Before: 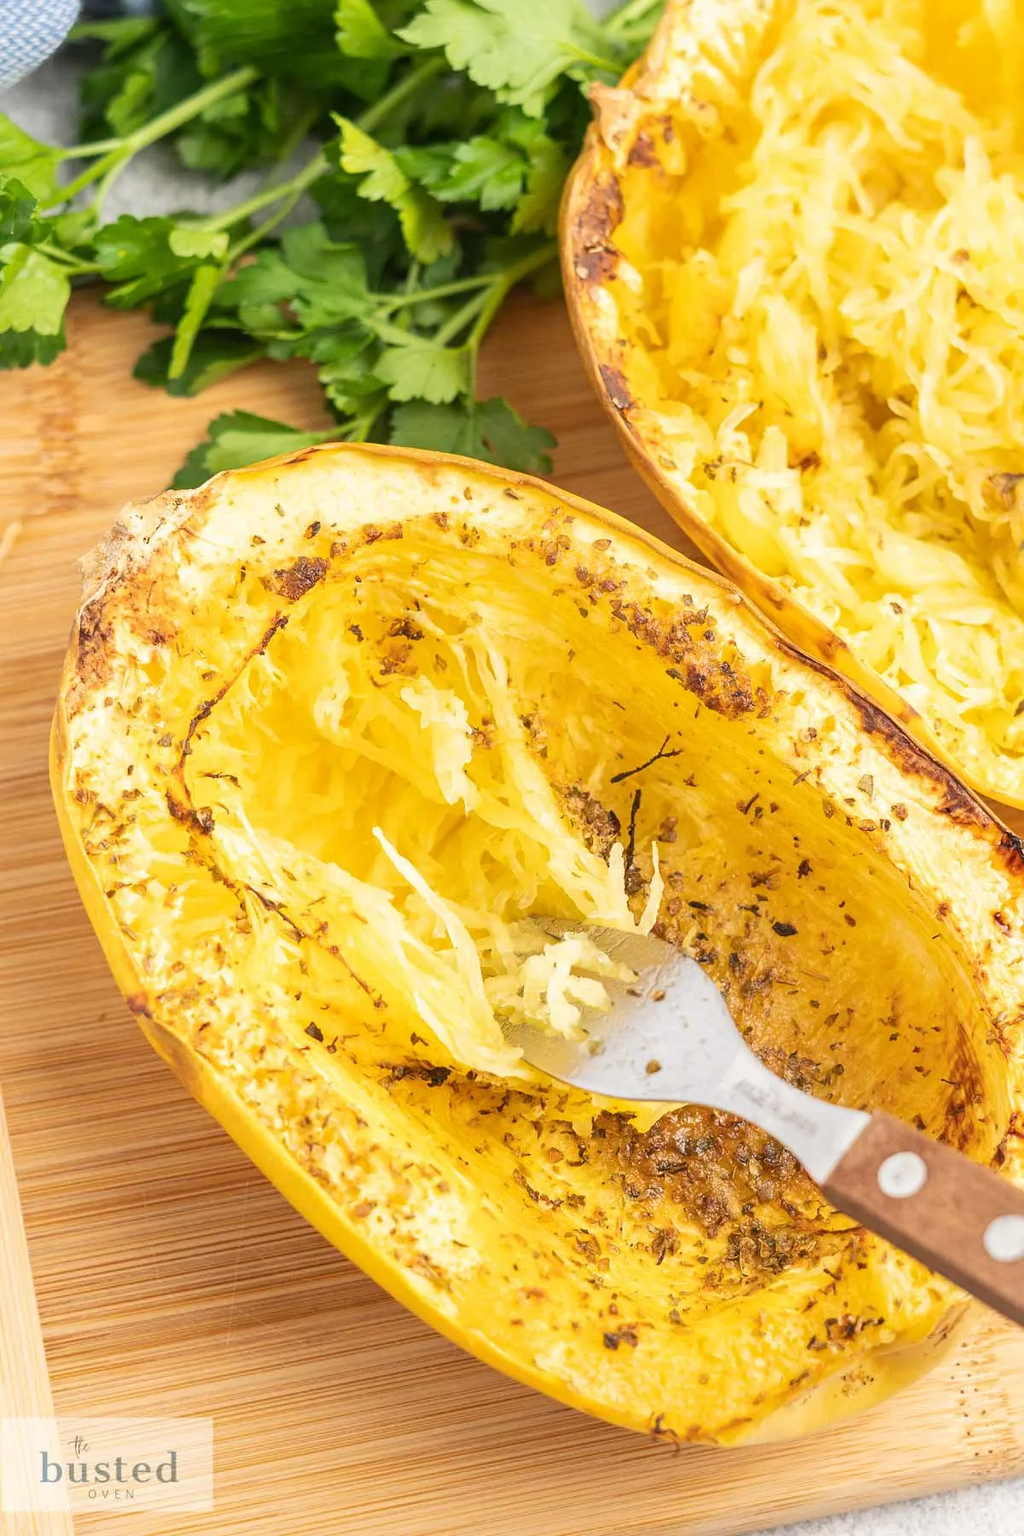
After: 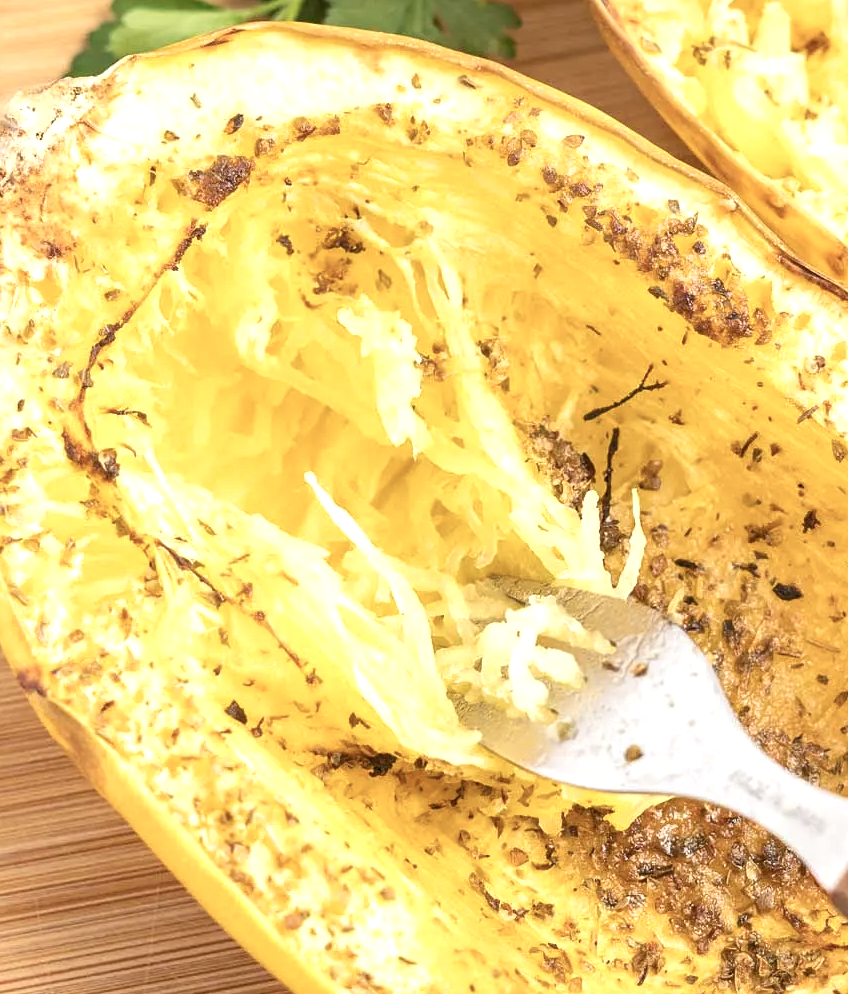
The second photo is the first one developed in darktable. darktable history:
tone equalizer: on, module defaults
local contrast: mode bilateral grid, contrast 19, coarseness 50, detail 129%, midtone range 0.2
exposure: black level correction 0.003, exposure 0.38 EV, compensate highlight preservation false
crop: left 11.04%, top 27.628%, right 18.259%, bottom 17.14%
contrast brightness saturation: contrast 0.062, brightness -0.012, saturation -0.249
